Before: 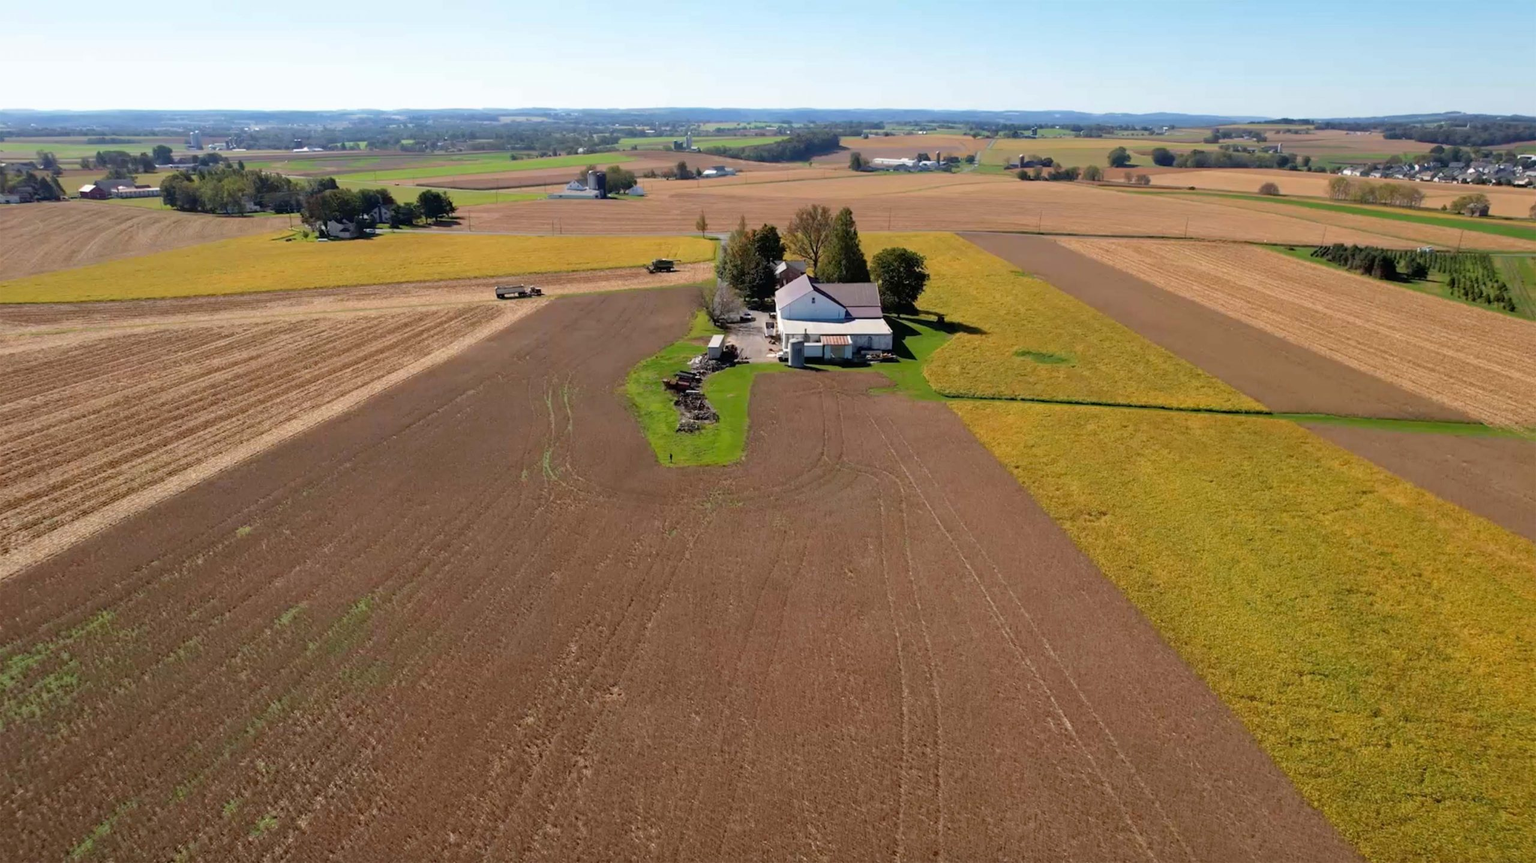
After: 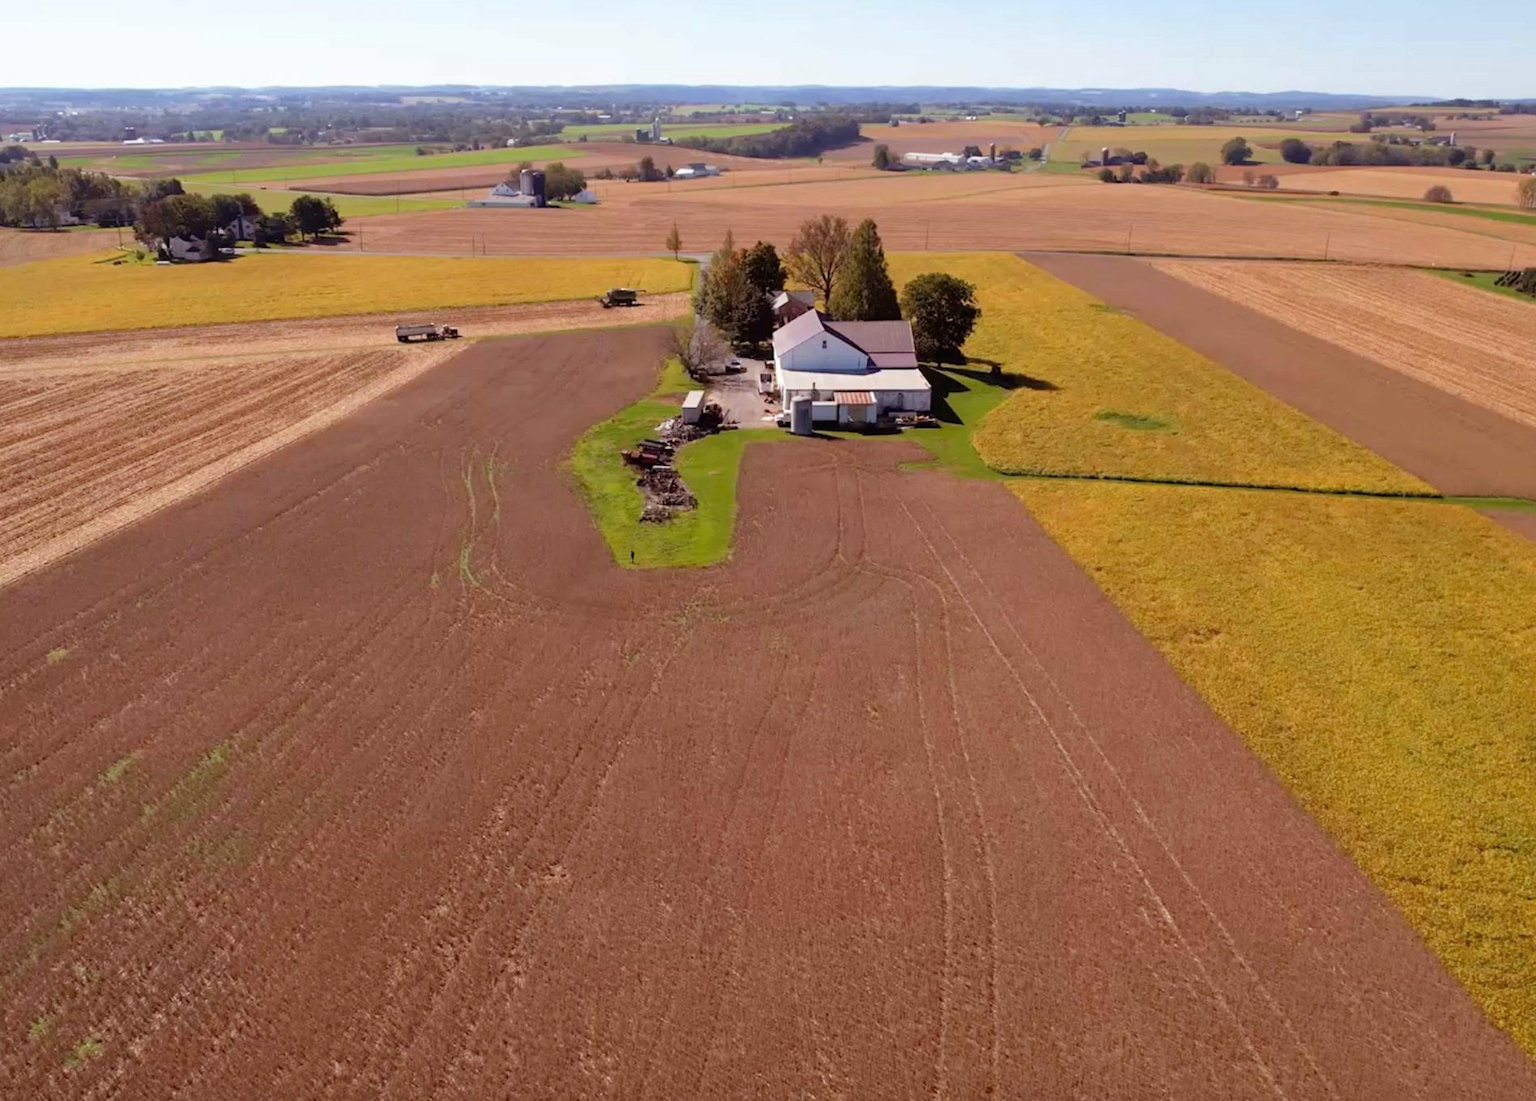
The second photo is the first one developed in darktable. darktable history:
rgb levels: mode RGB, independent channels, levels [[0, 0.474, 1], [0, 0.5, 1], [0, 0.5, 1]]
crop and rotate: left 13.15%, top 5.251%, right 12.609%
